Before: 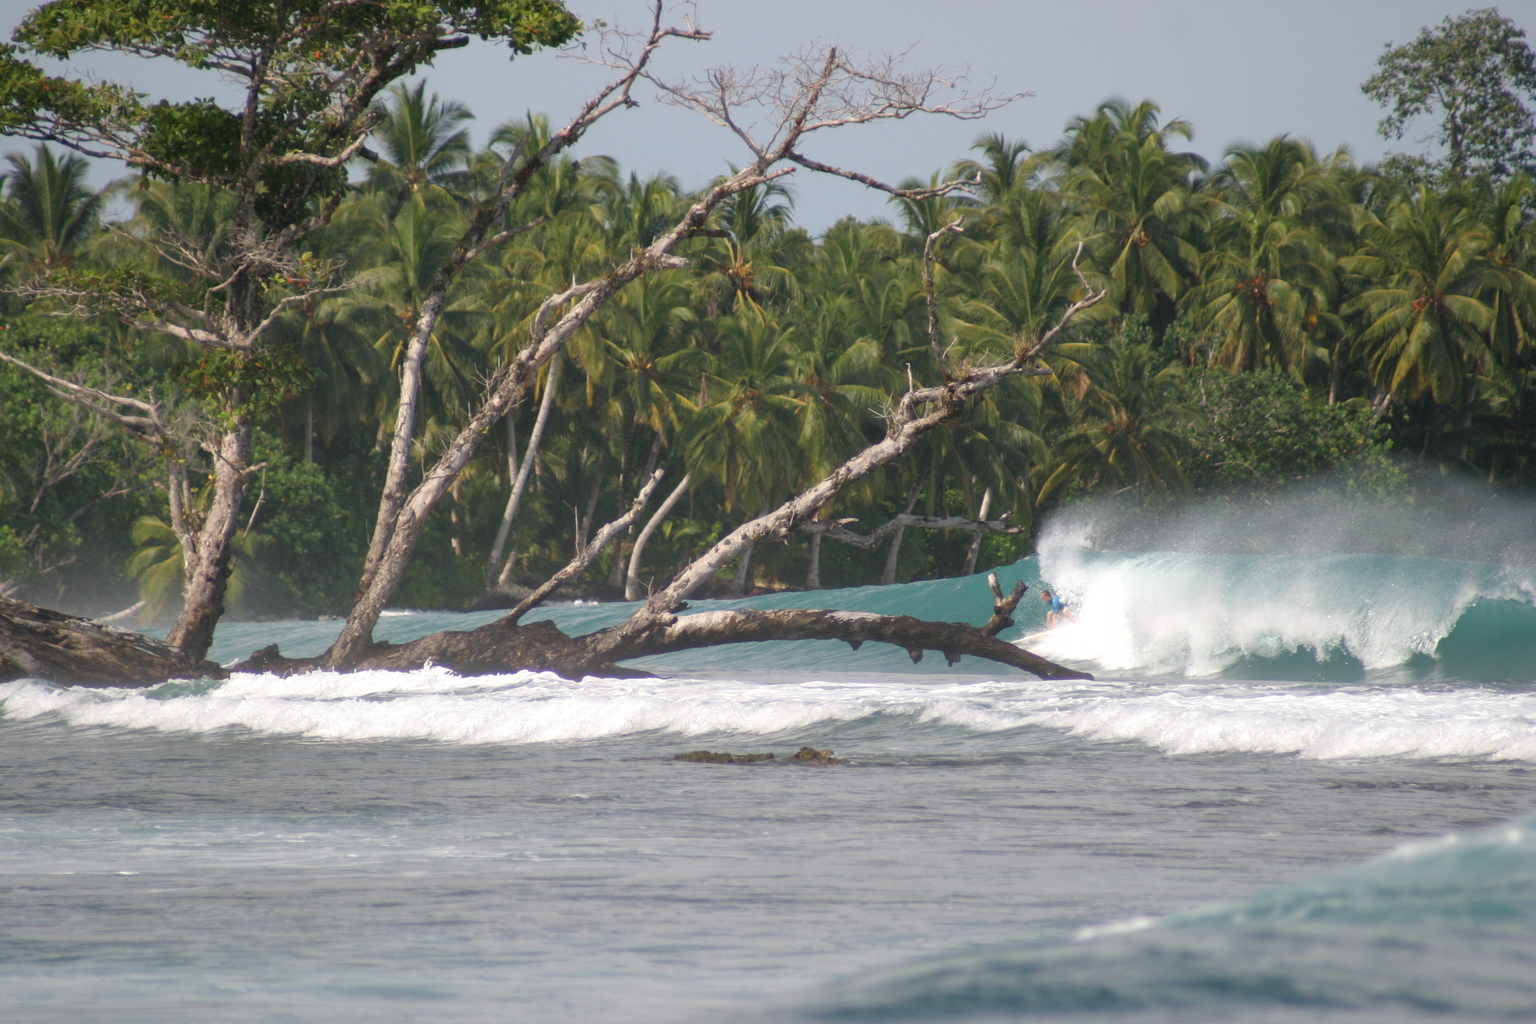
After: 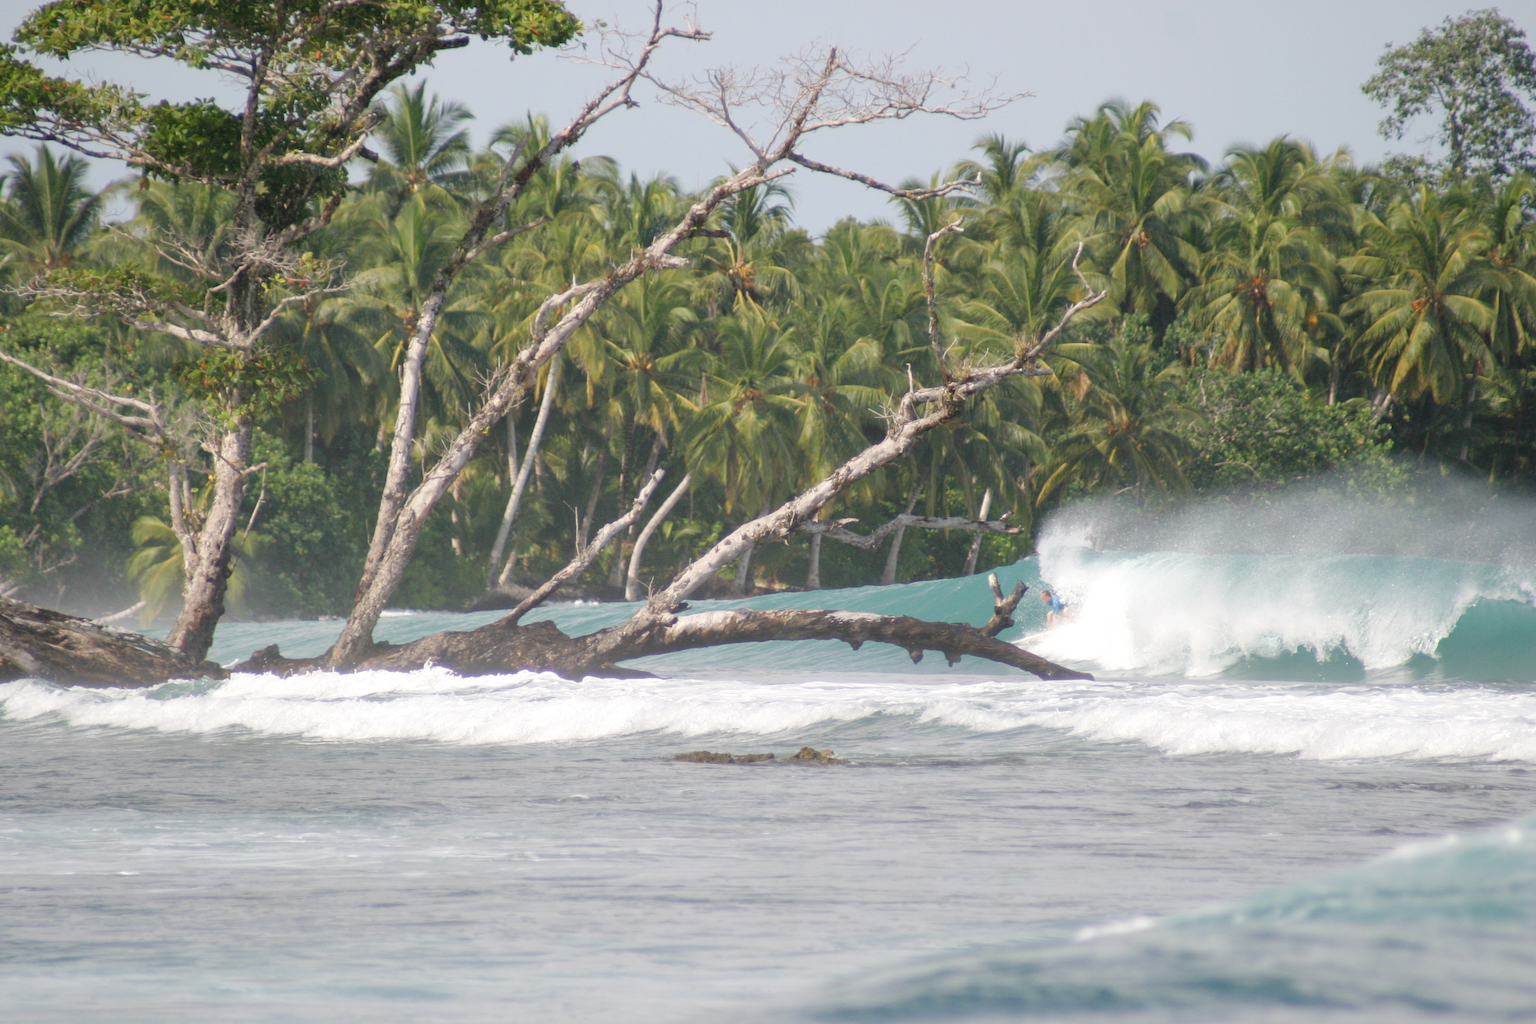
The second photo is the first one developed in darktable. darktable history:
tone curve: curves: ch0 [(0, 0) (0.003, 0.004) (0.011, 0.015) (0.025, 0.033) (0.044, 0.059) (0.069, 0.093) (0.1, 0.133) (0.136, 0.182) (0.177, 0.237) (0.224, 0.3) (0.277, 0.369) (0.335, 0.437) (0.399, 0.511) (0.468, 0.584) (0.543, 0.656) (0.623, 0.729) (0.709, 0.8) (0.801, 0.872) (0.898, 0.935) (1, 1)], preserve colors none
